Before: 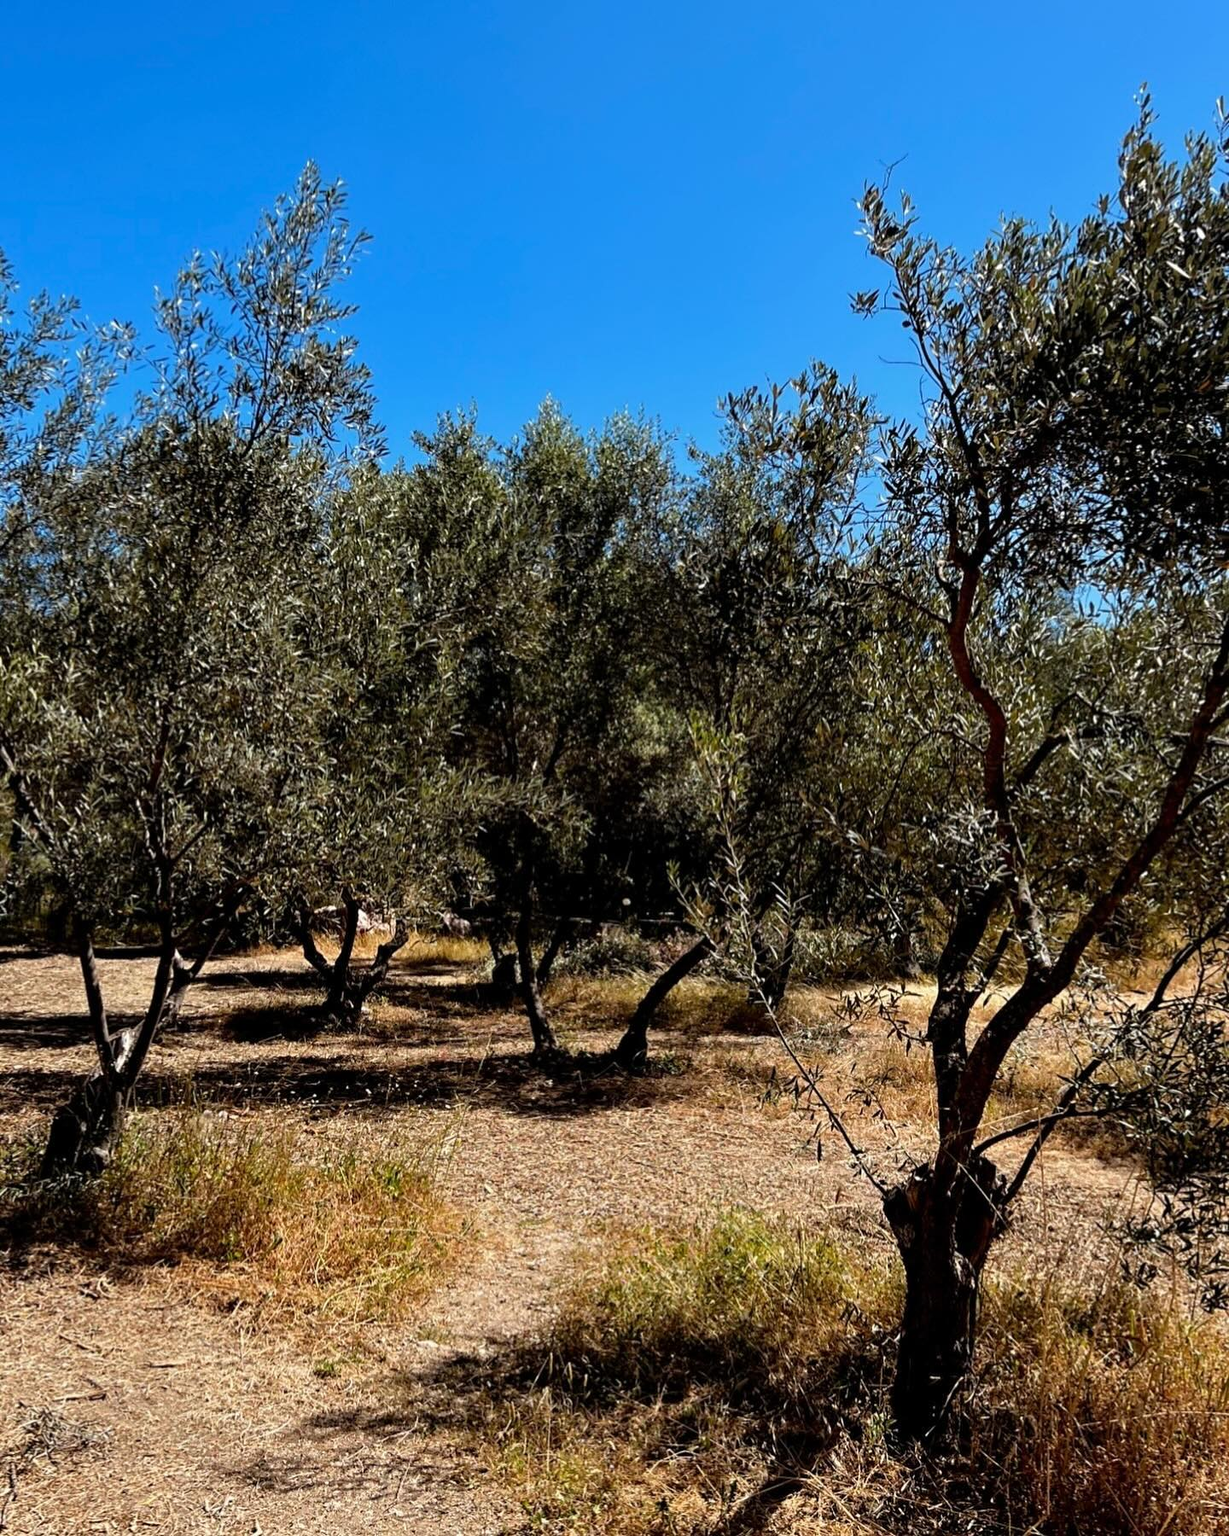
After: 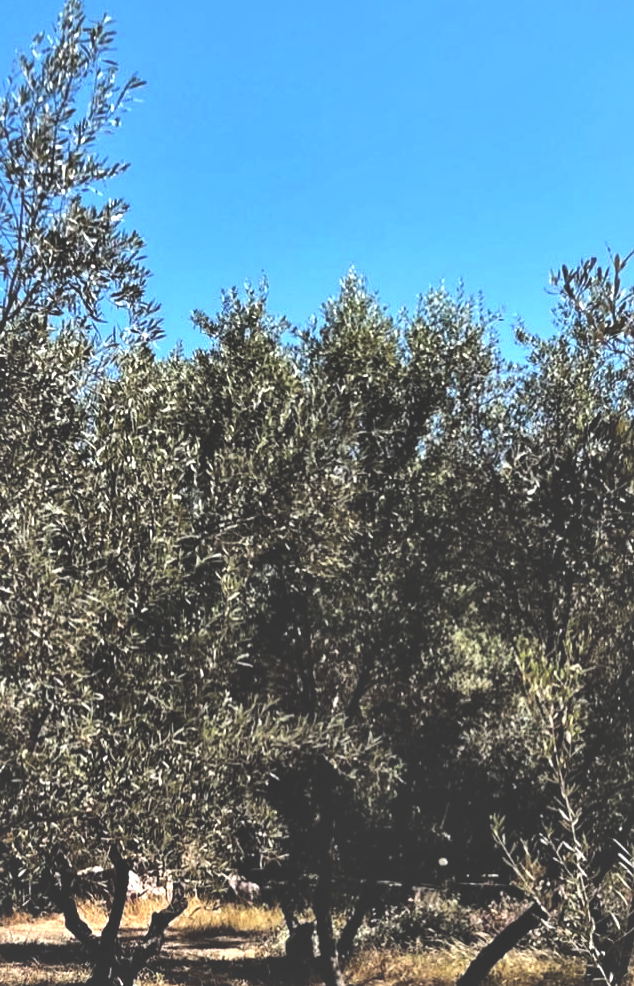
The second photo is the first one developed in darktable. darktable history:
local contrast: mode bilateral grid, contrast 25, coarseness 47, detail 151%, midtone range 0.2
crop: left 20.248%, top 10.86%, right 35.675%, bottom 34.321%
white balance: emerald 1
exposure: black level correction -0.062, exposure -0.05 EV, compensate highlight preservation false
tone equalizer: -8 EV -0.75 EV, -7 EV -0.7 EV, -6 EV -0.6 EV, -5 EV -0.4 EV, -3 EV 0.4 EV, -2 EV 0.6 EV, -1 EV 0.7 EV, +0 EV 0.75 EV, edges refinement/feathering 500, mask exposure compensation -1.57 EV, preserve details no
